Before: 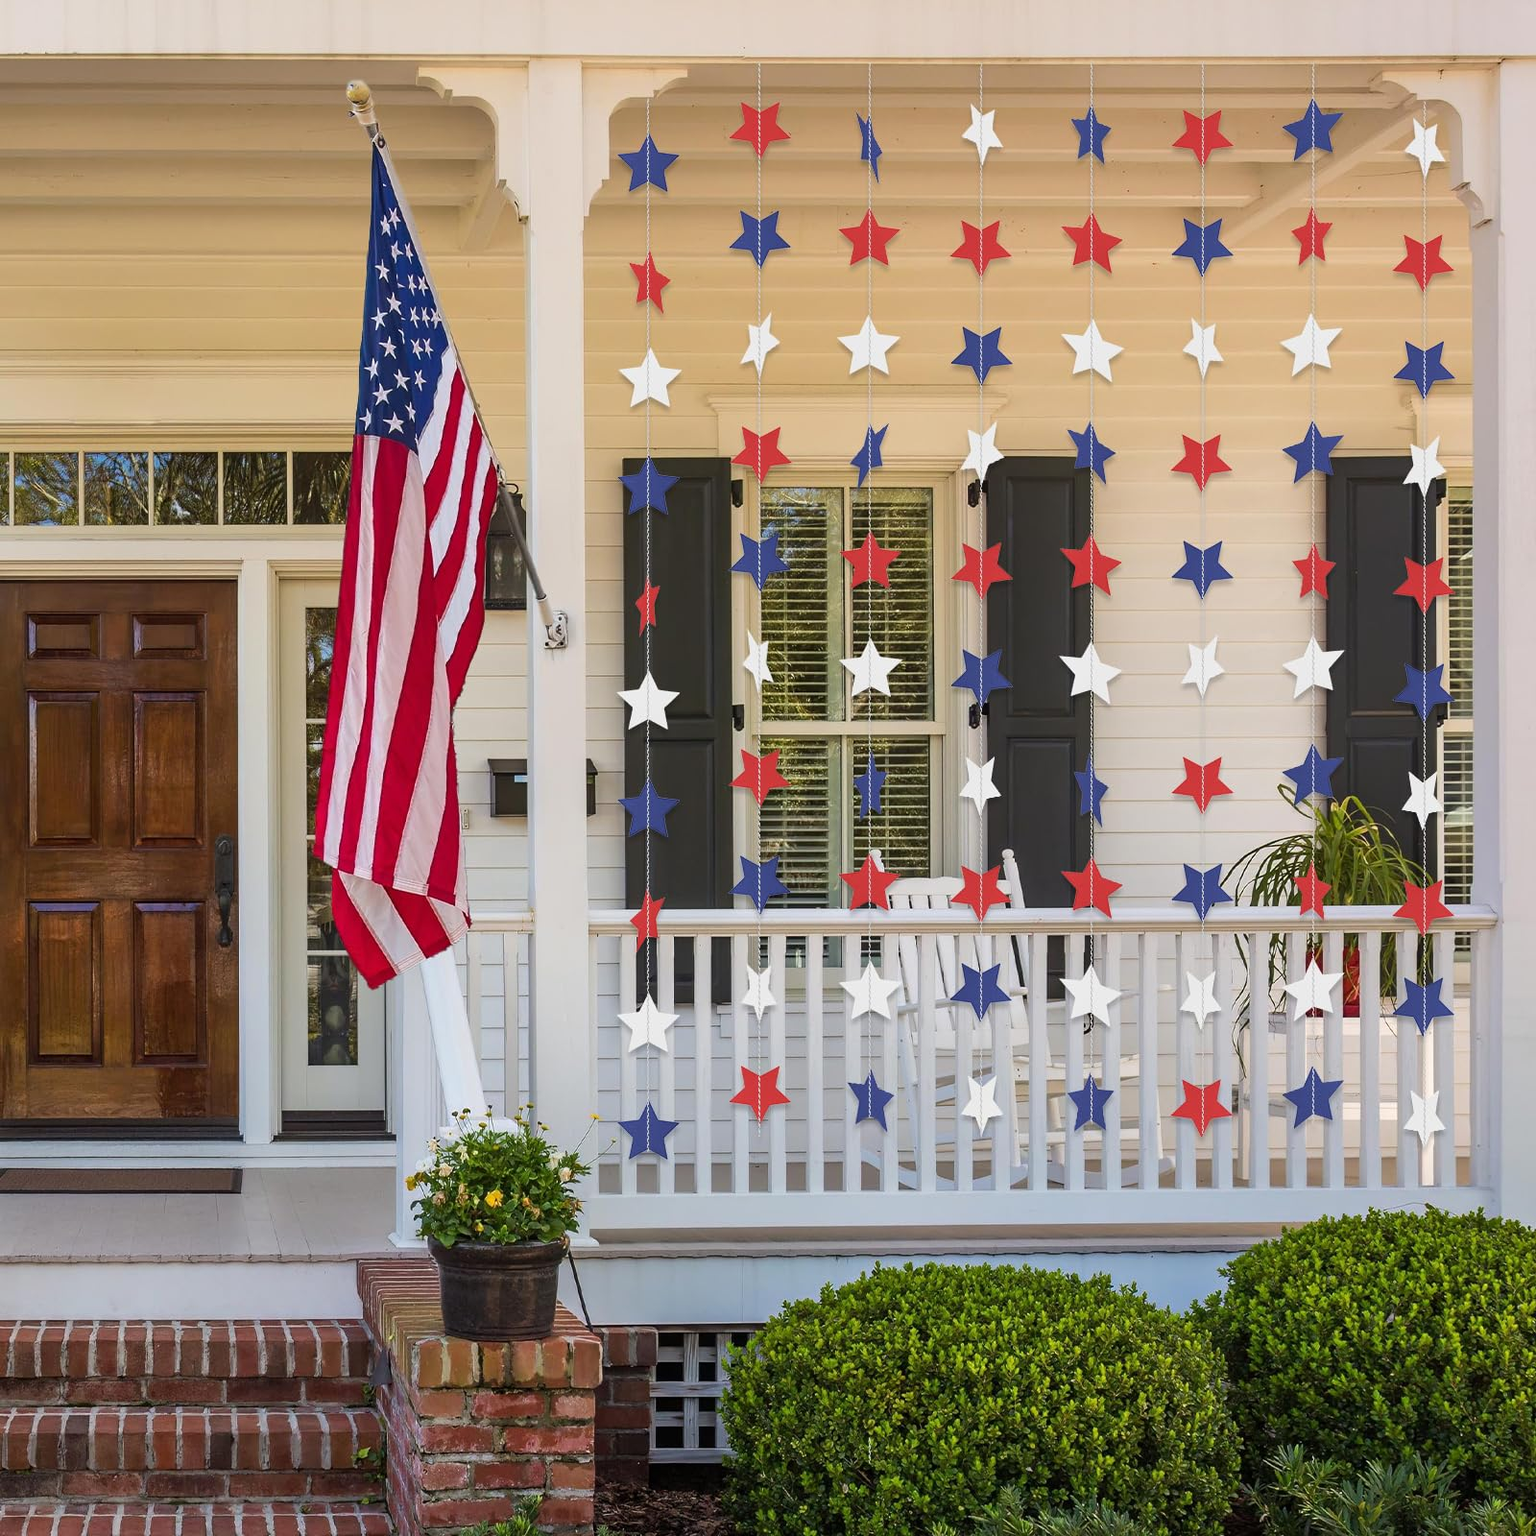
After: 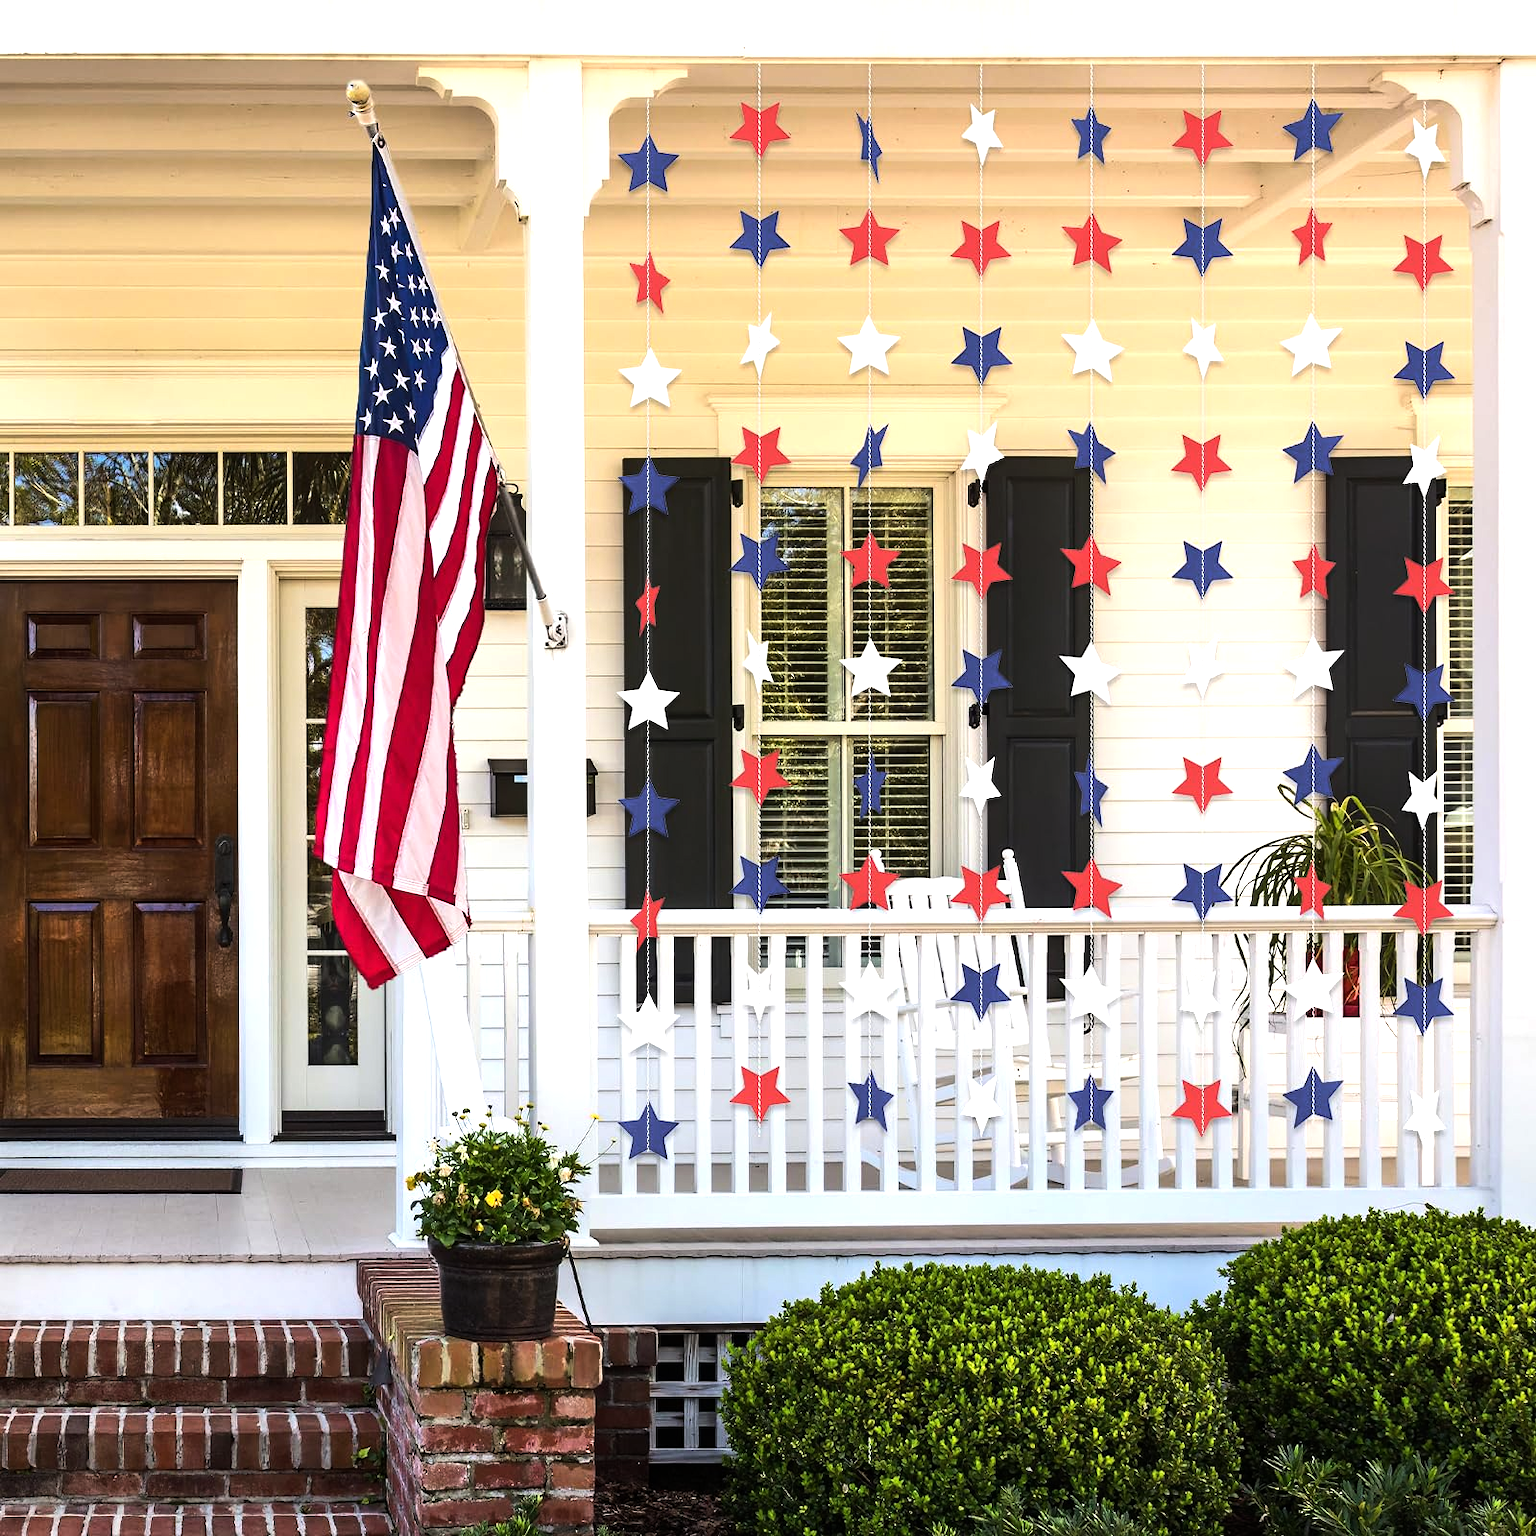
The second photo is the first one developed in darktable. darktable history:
tone equalizer: -8 EV -1.09 EV, -7 EV -1.01 EV, -6 EV -0.864 EV, -5 EV -0.56 EV, -3 EV 0.6 EV, -2 EV 0.867 EV, -1 EV 0.985 EV, +0 EV 1.08 EV, edges refinement/feathering 500, mask exposure compensation -1.57 EV, preserve details no
